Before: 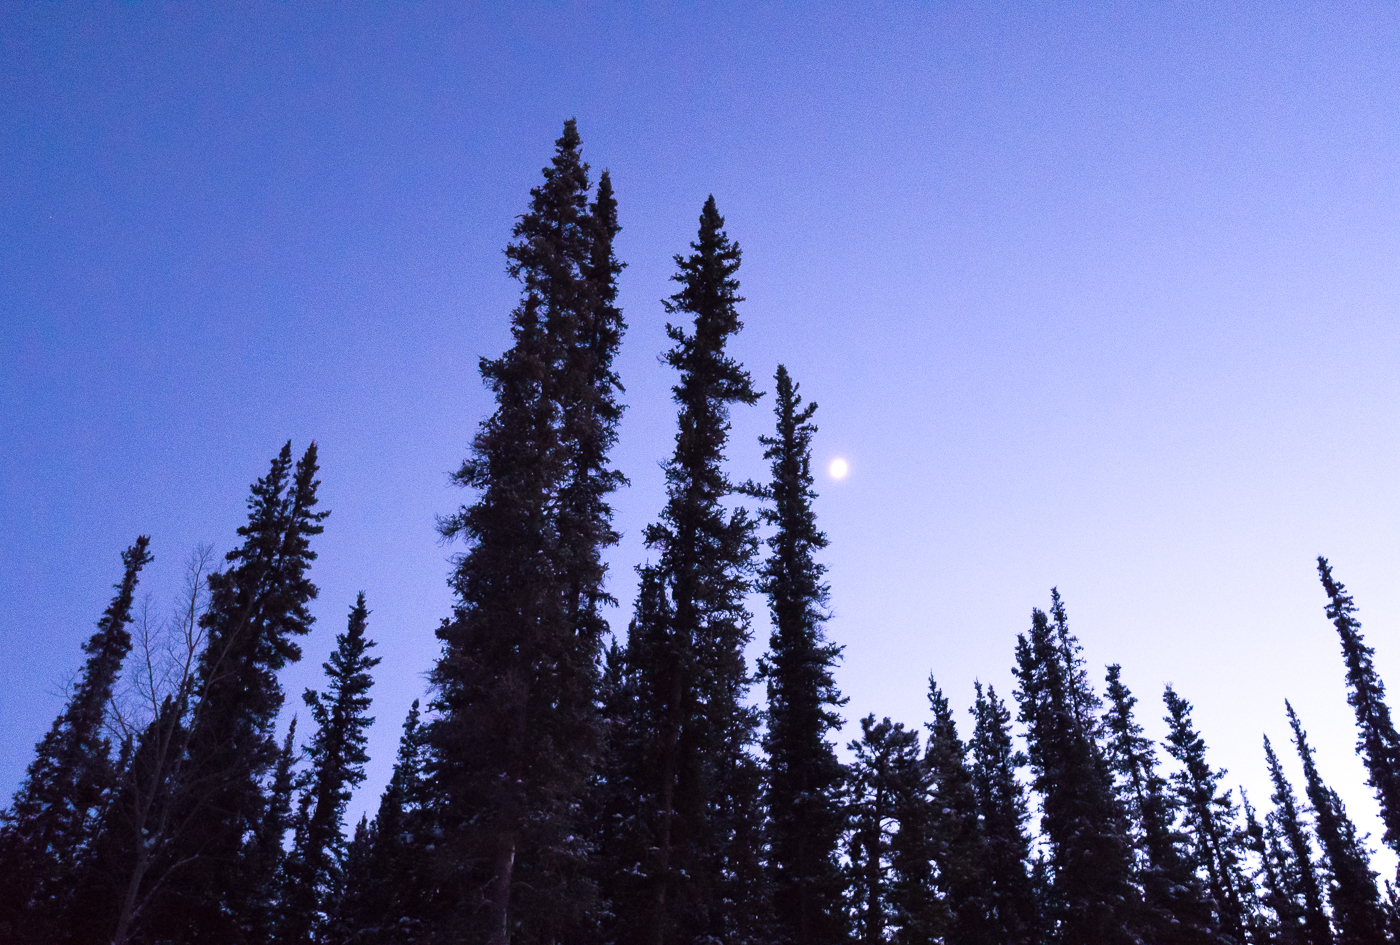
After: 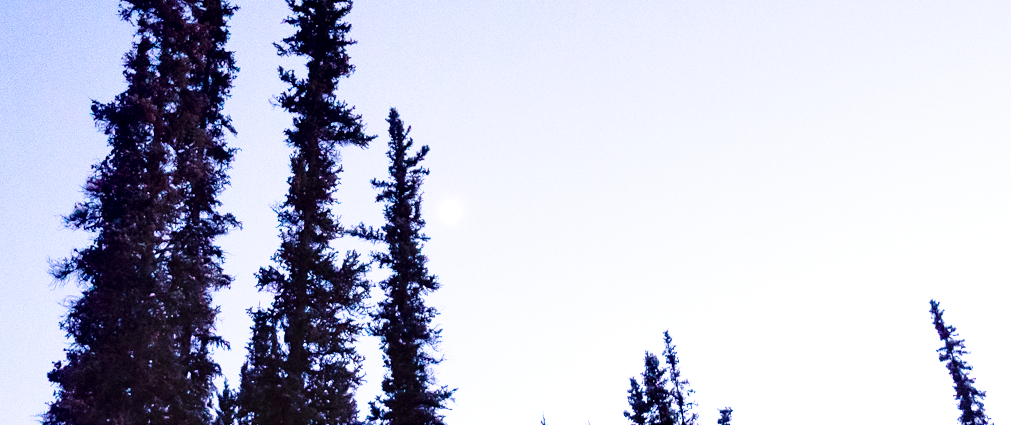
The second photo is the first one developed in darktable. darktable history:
crop and rotate: left 27.729%, top 27.282%, bottom 27.72%
base curve: curves: ch0 [(0, 0) (0.032, 0.037) (0.105, 0.228) (0.435, 0.76) (0.856, 0.983) (1, 1)], fusion 1, preserve colors none
